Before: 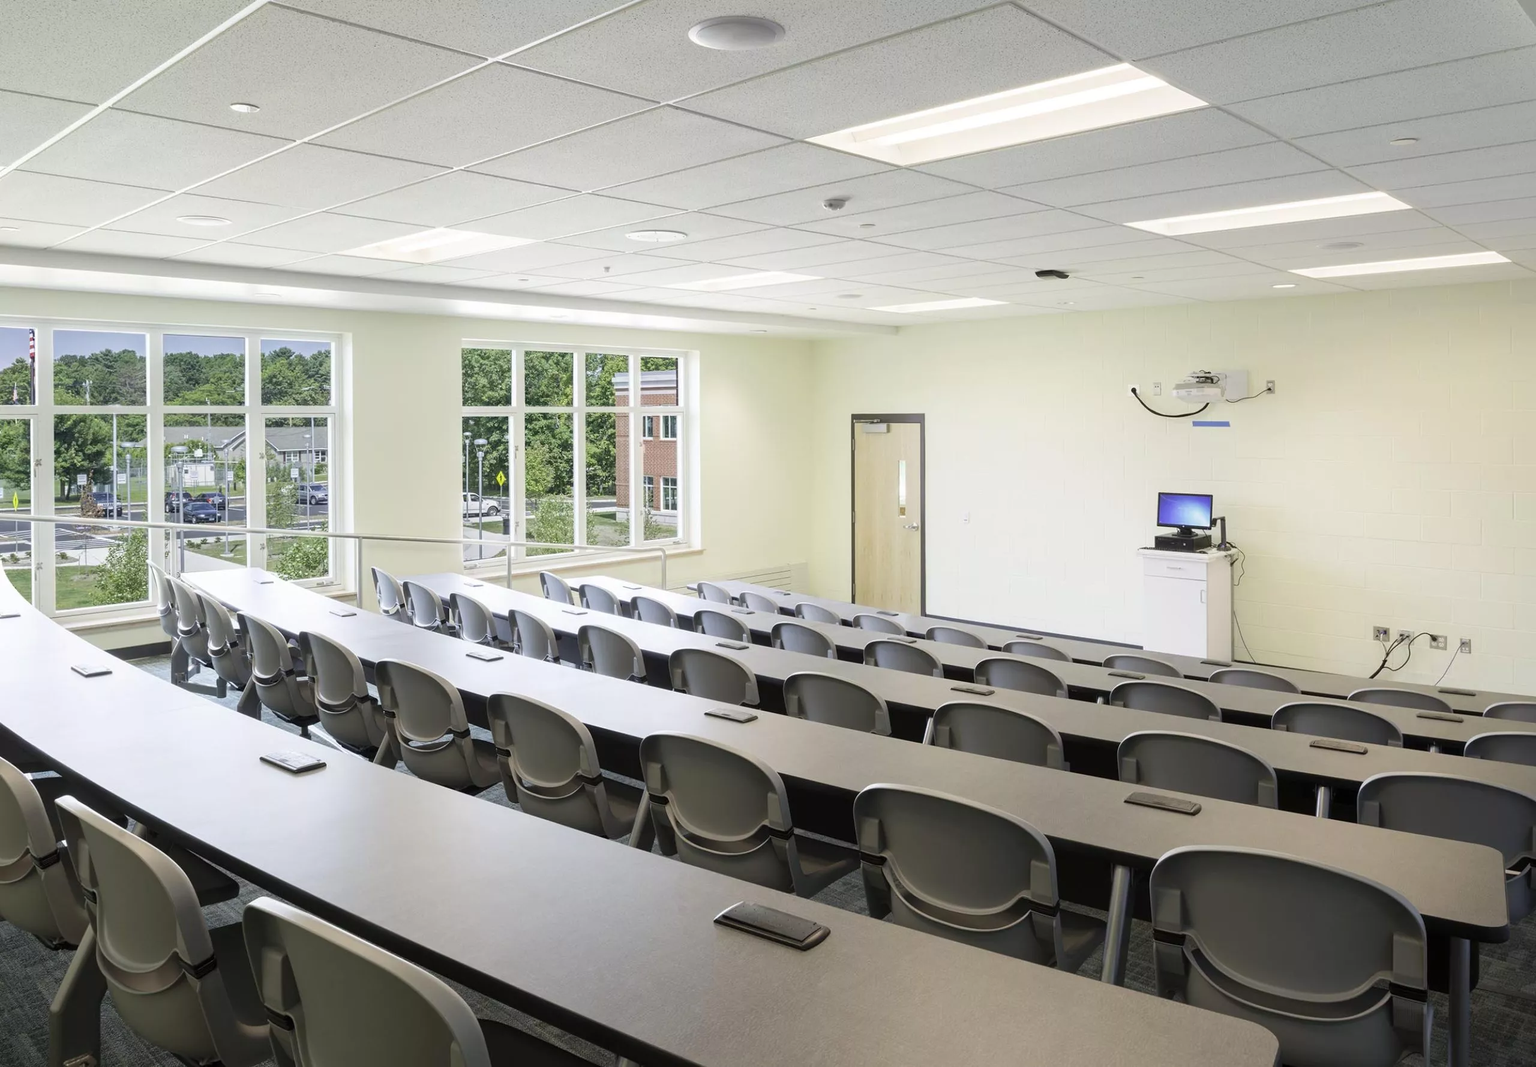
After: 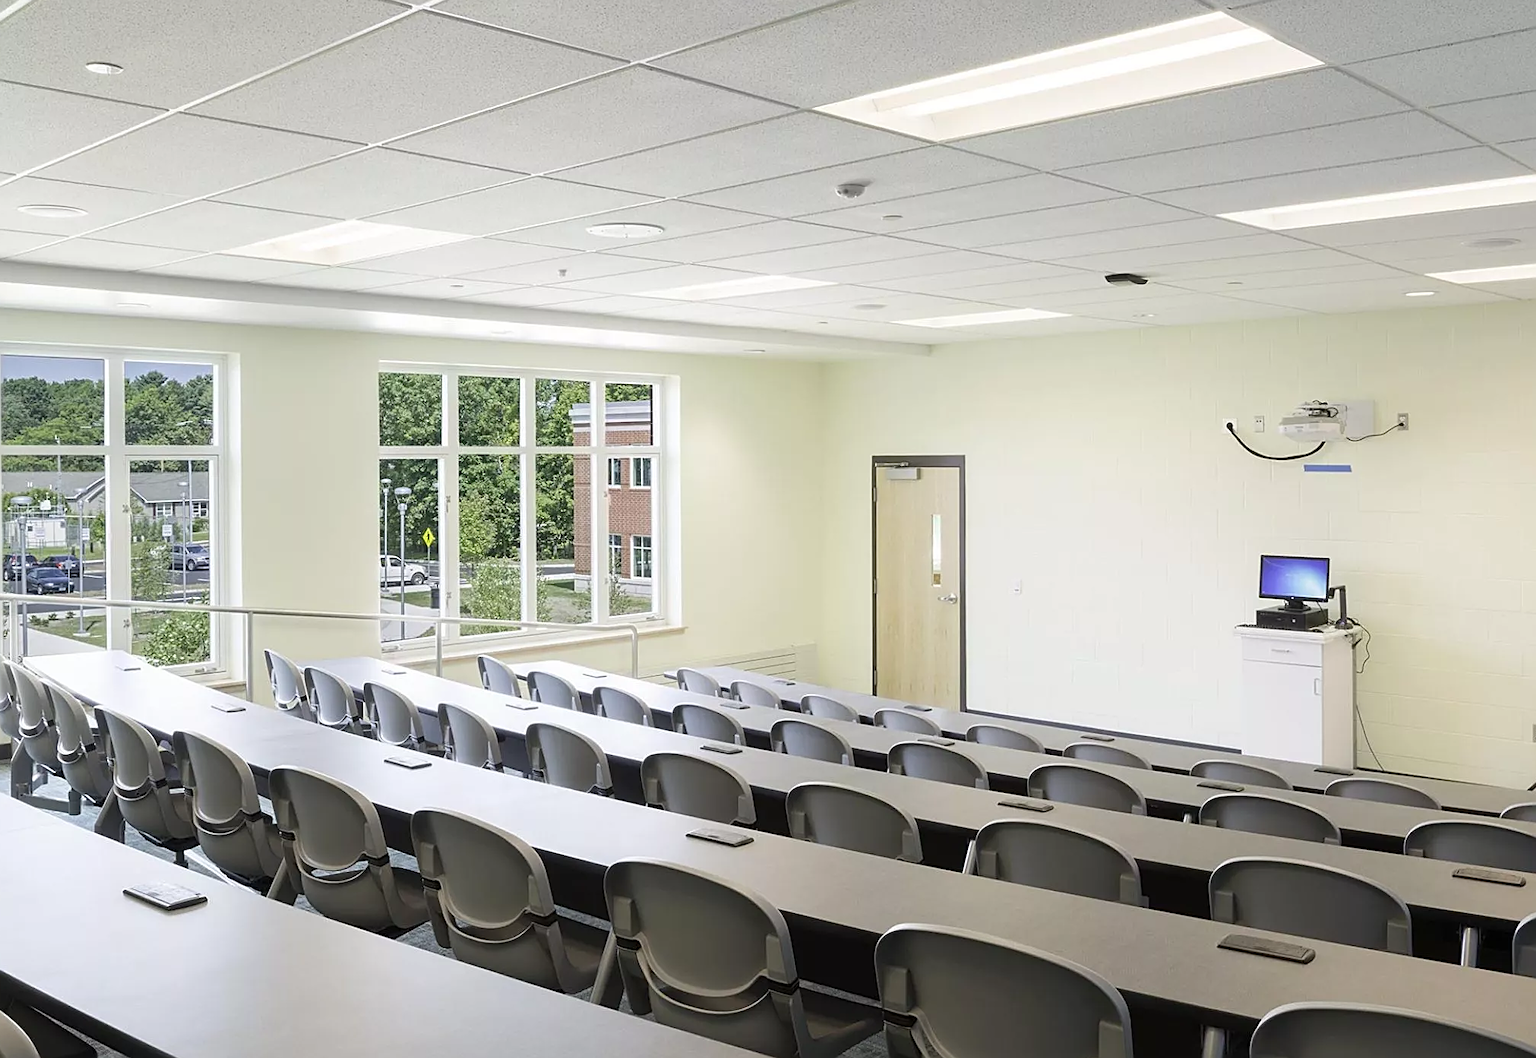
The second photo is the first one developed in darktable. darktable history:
crop and rotate: left 10.605%, top 5.081%, right 10.408%, bottom 16.549%
sharpen: on, module defaults
